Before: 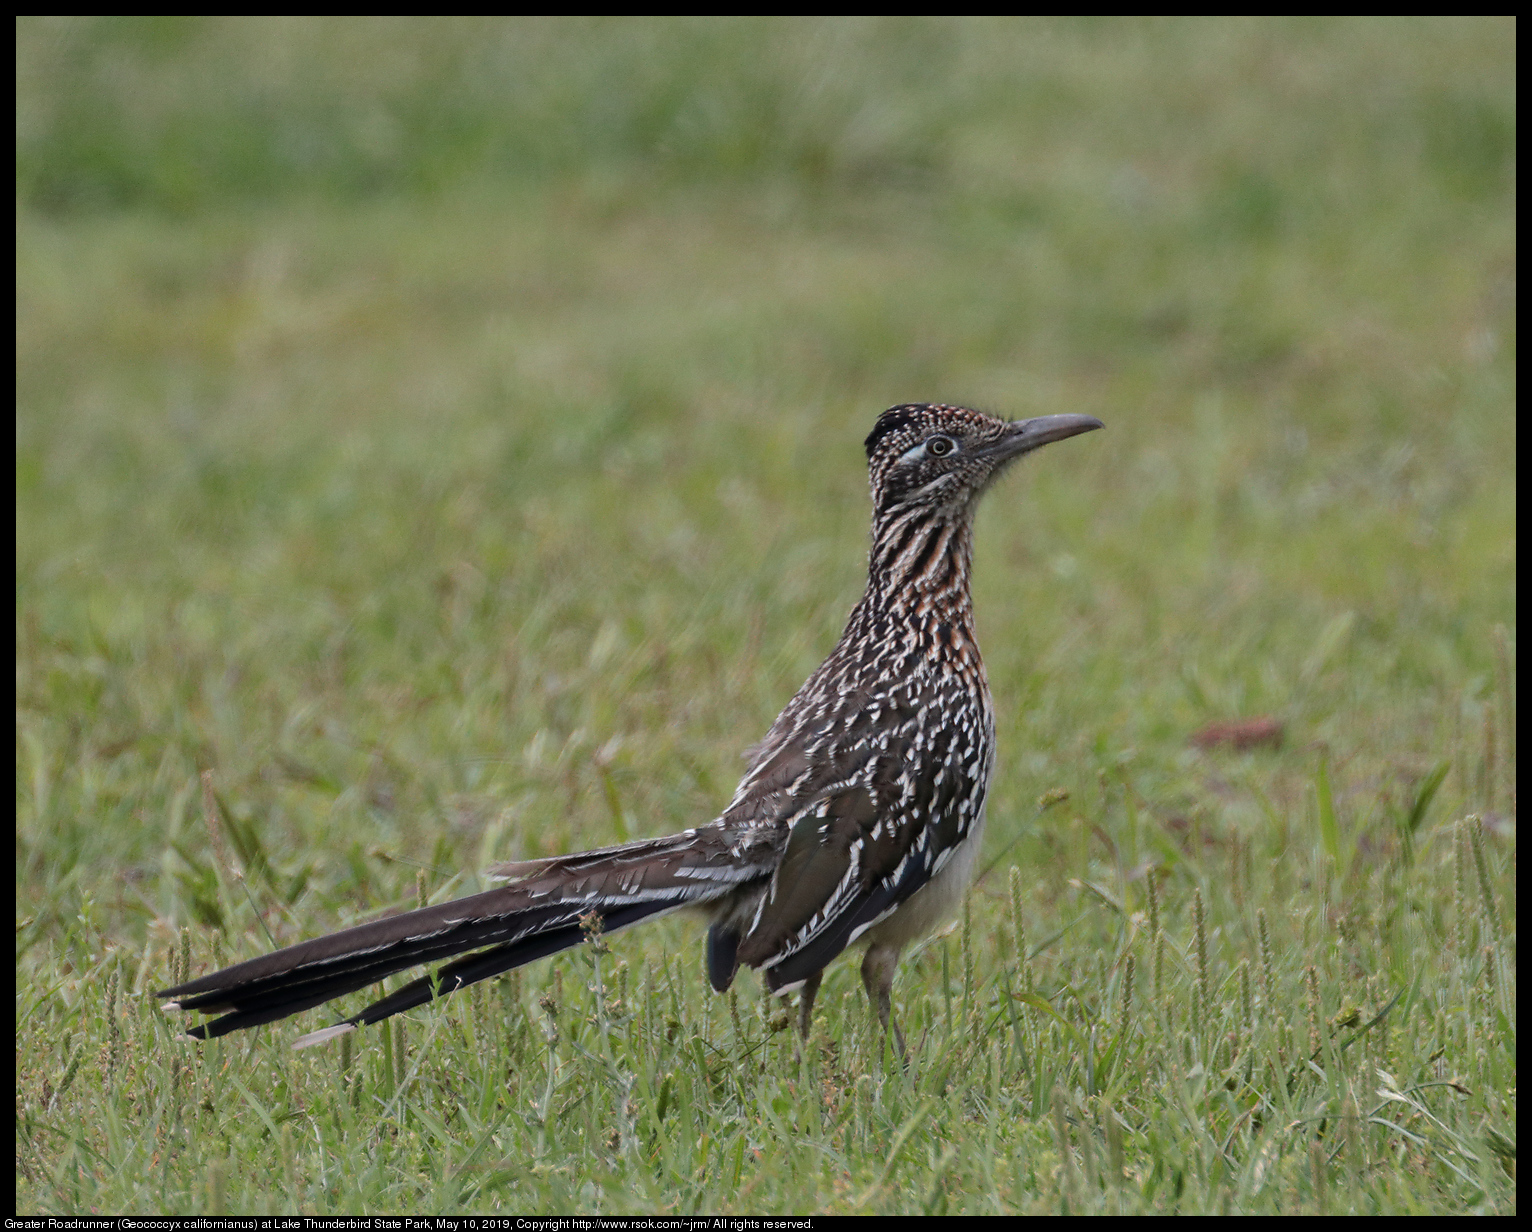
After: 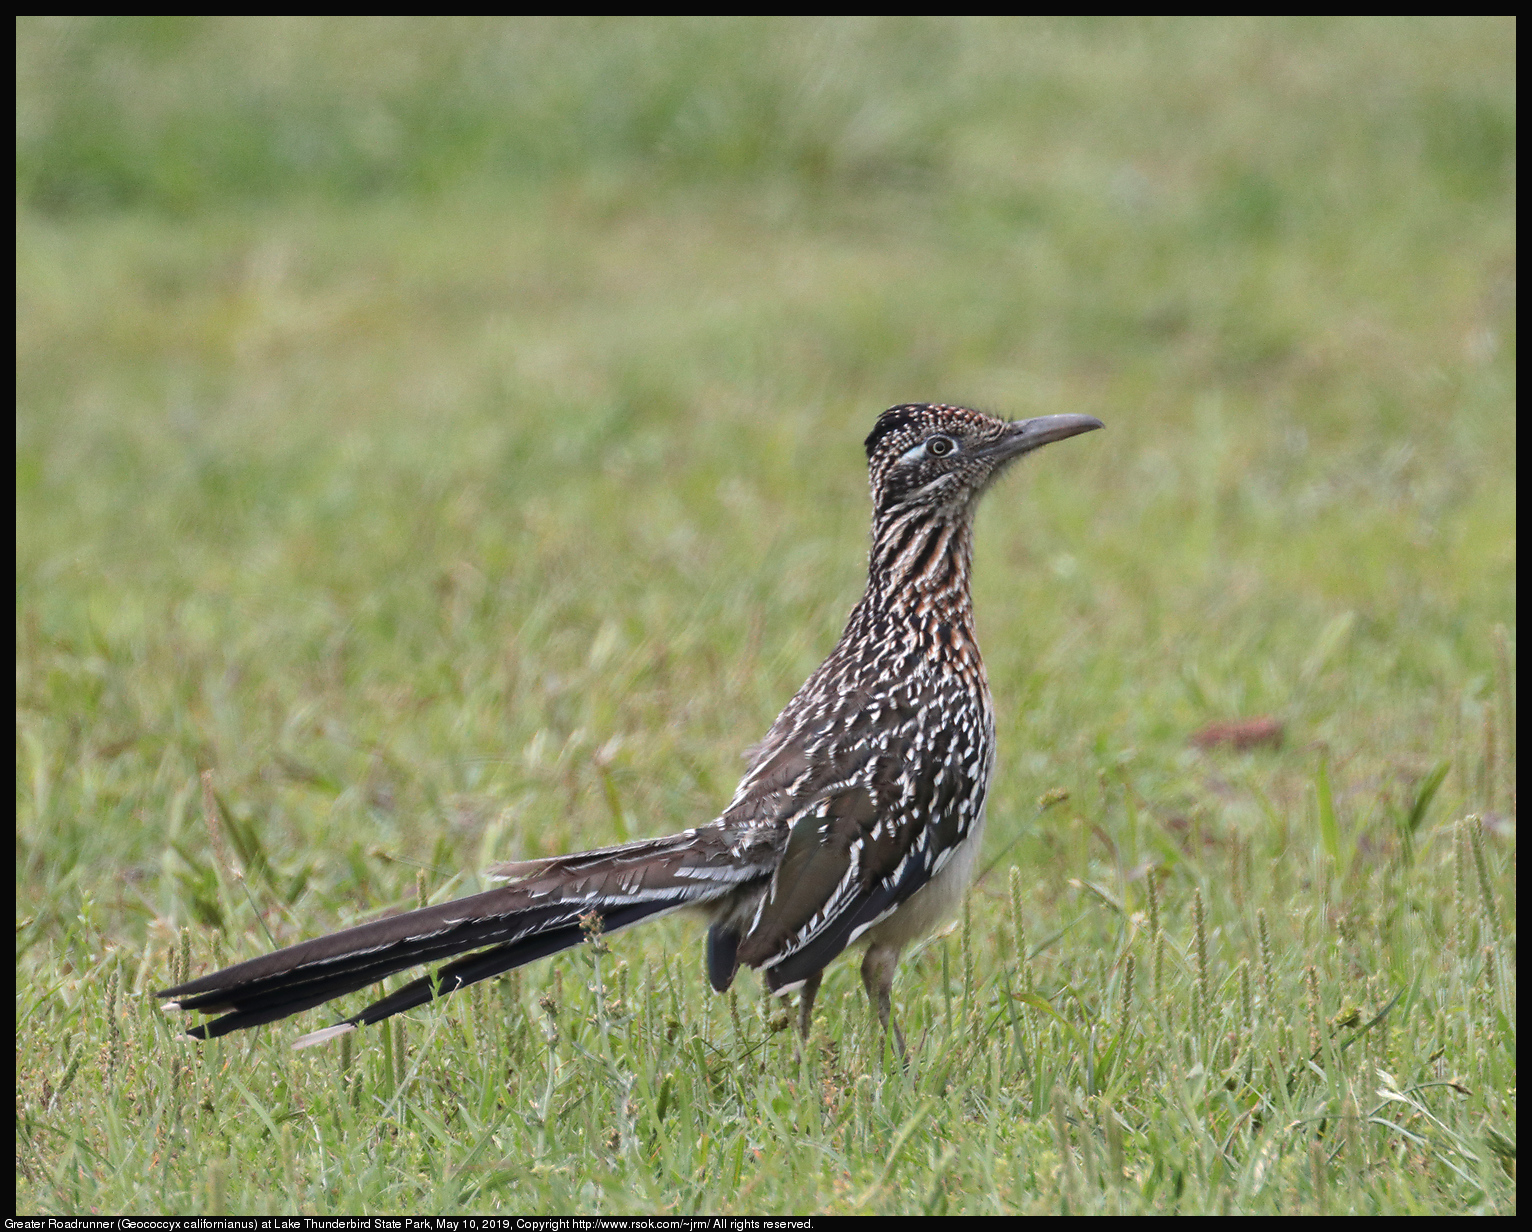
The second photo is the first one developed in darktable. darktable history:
exposure: black level correction -0.002, exposure 0.539 EV, compensate highlight preservation false
